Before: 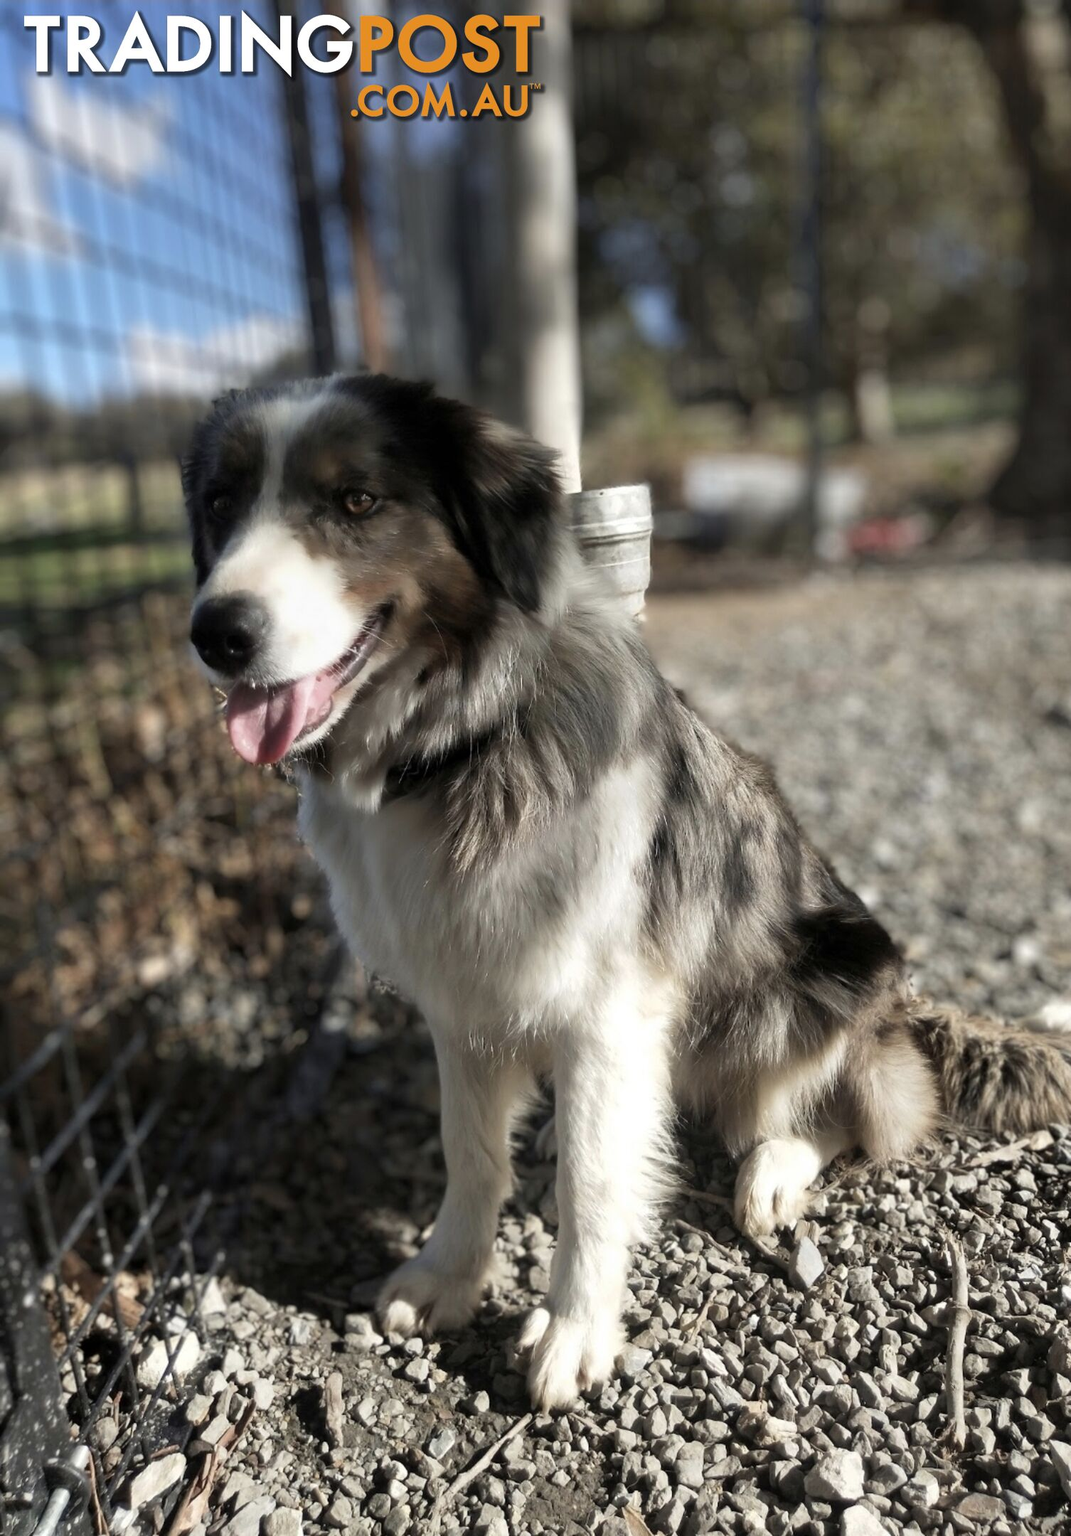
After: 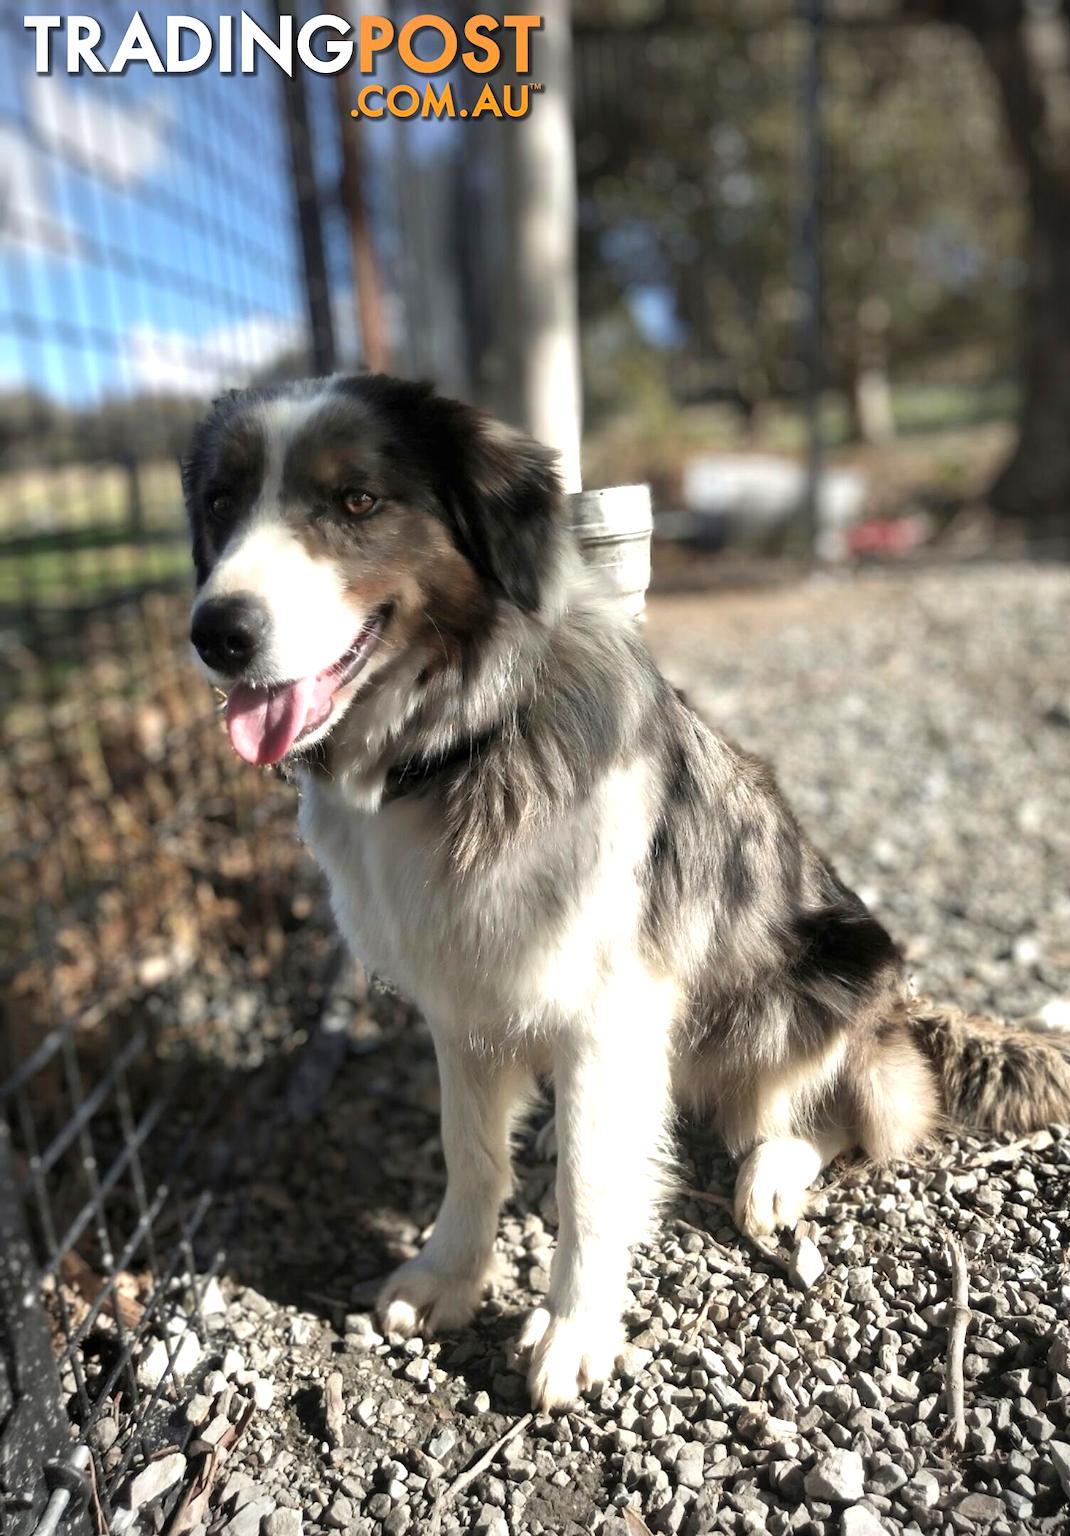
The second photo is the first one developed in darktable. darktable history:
exposure: black level correction 0, exposure 0.6 EV, compensate exposure bias true, compensate highlight preservation false
vignetting: on, module defaults
